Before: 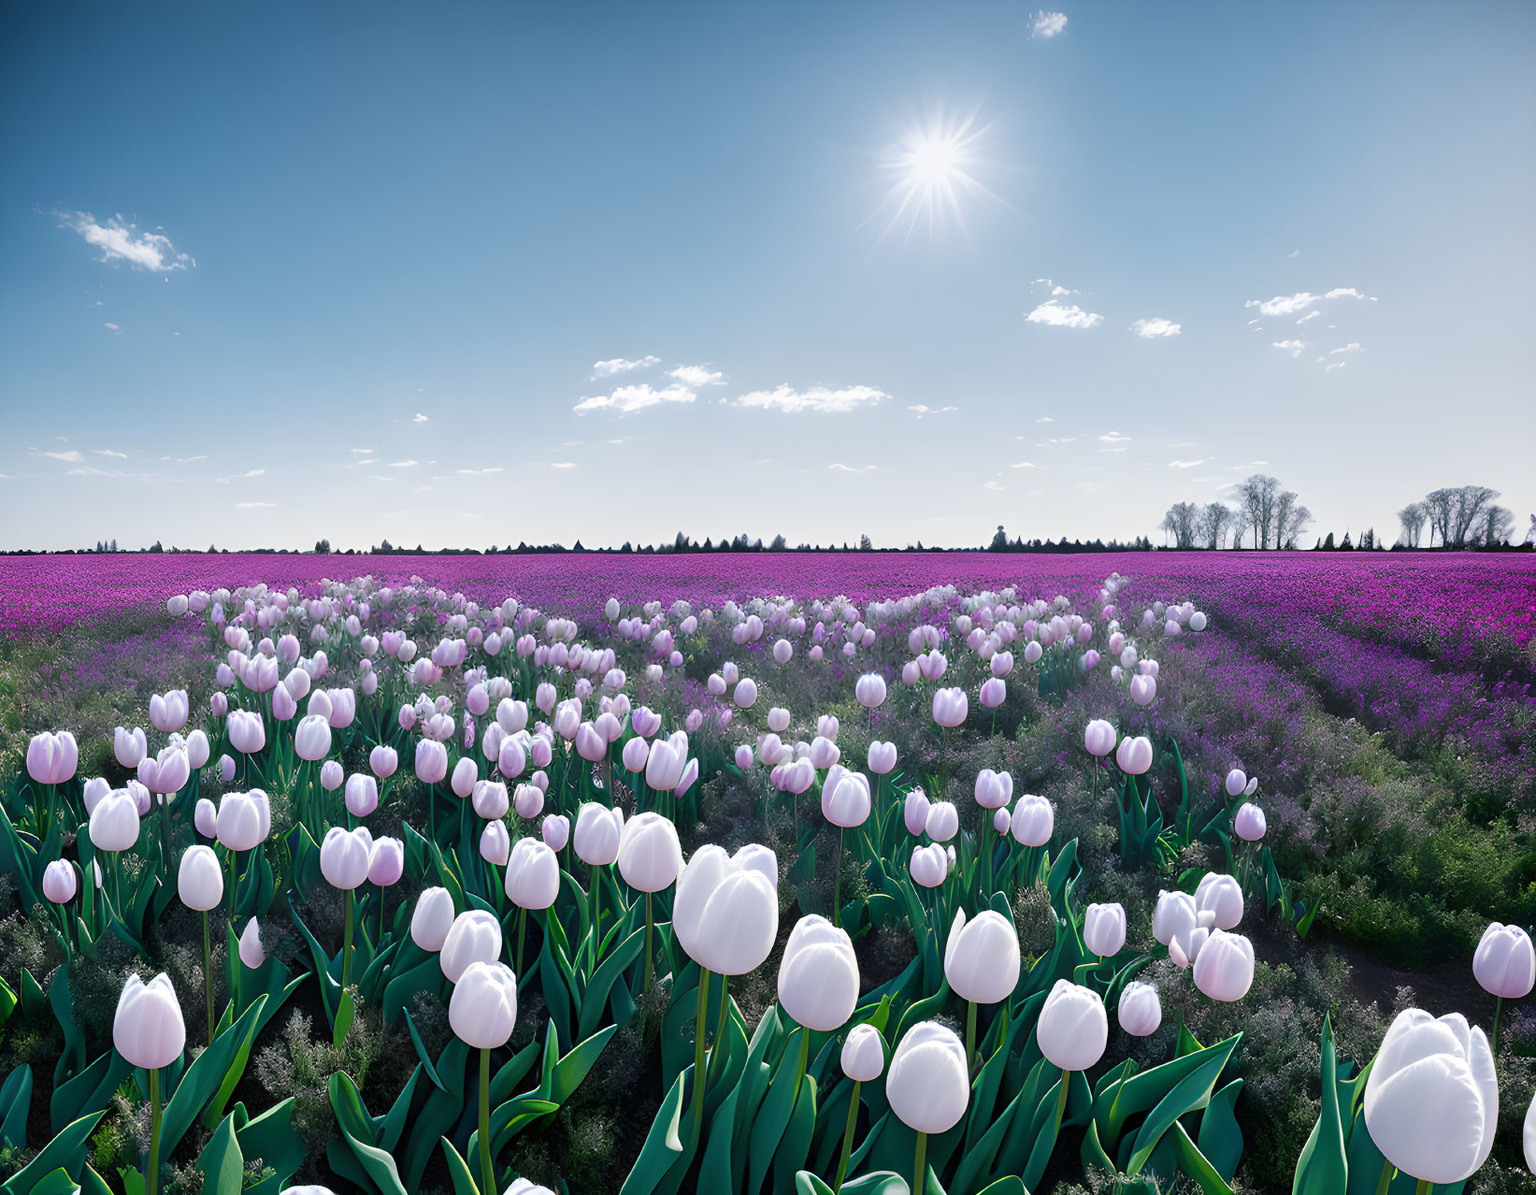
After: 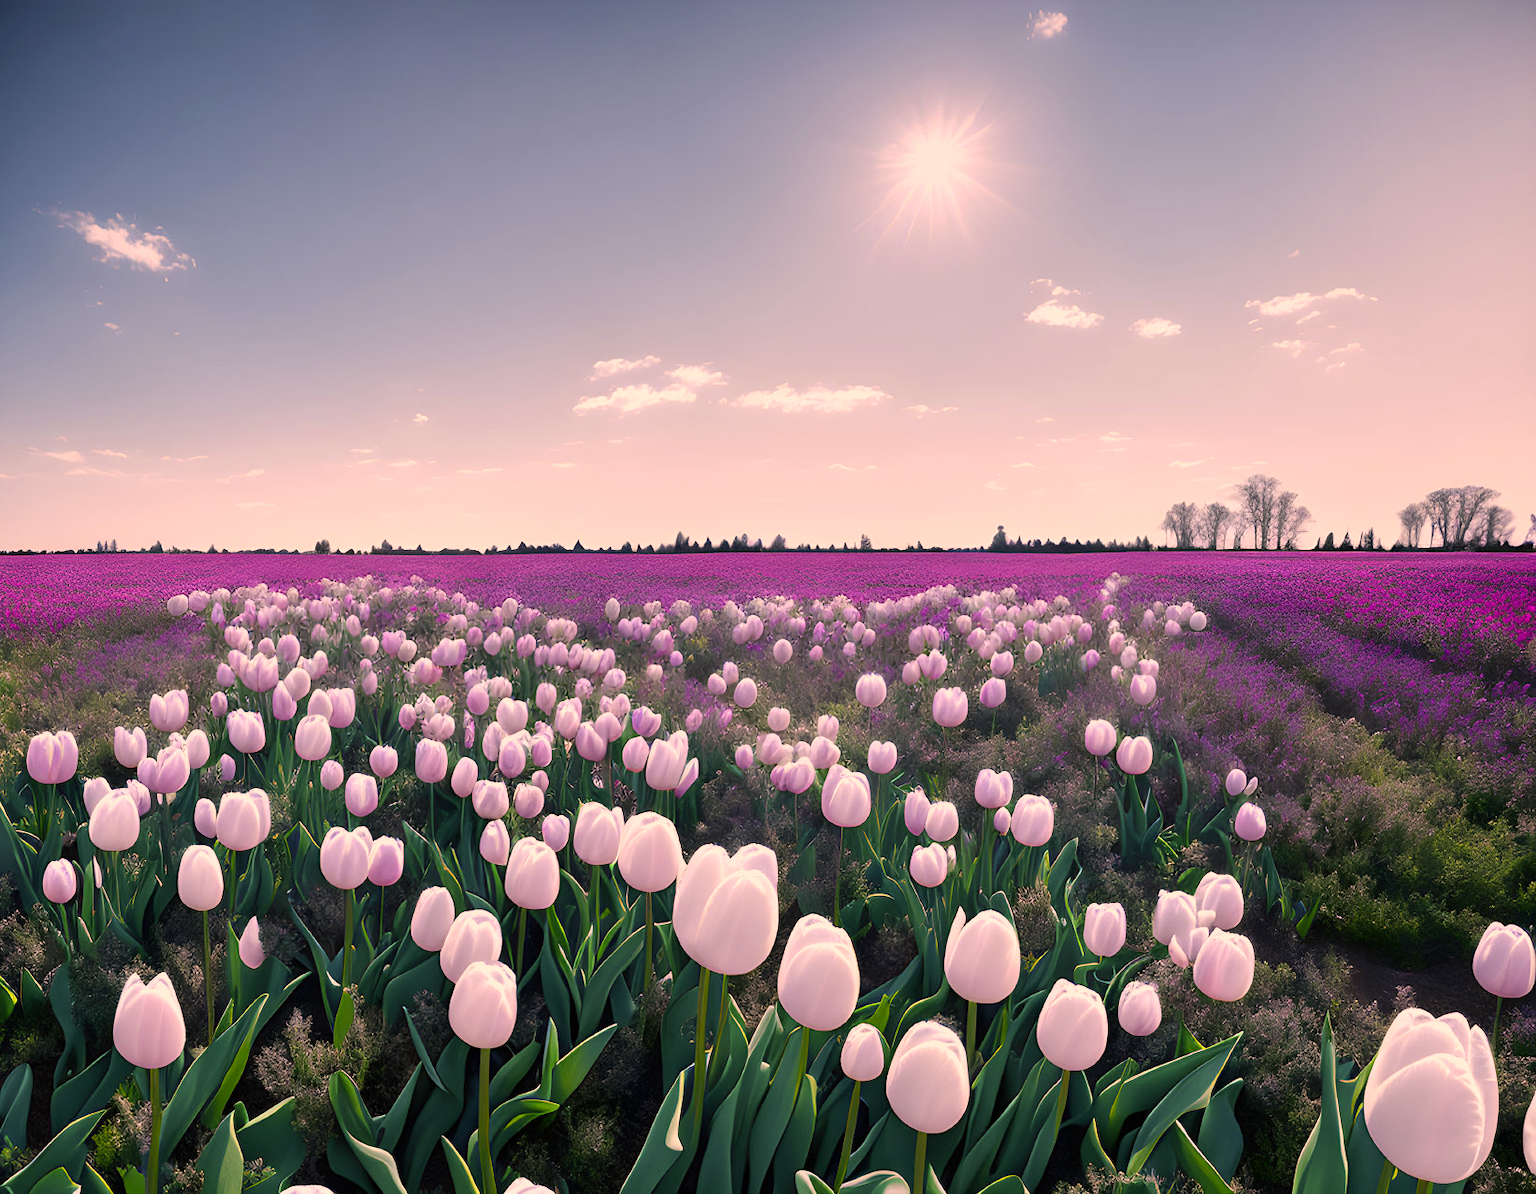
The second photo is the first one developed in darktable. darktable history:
color correction: highlights a* 21.44, highlights b* 19.75
